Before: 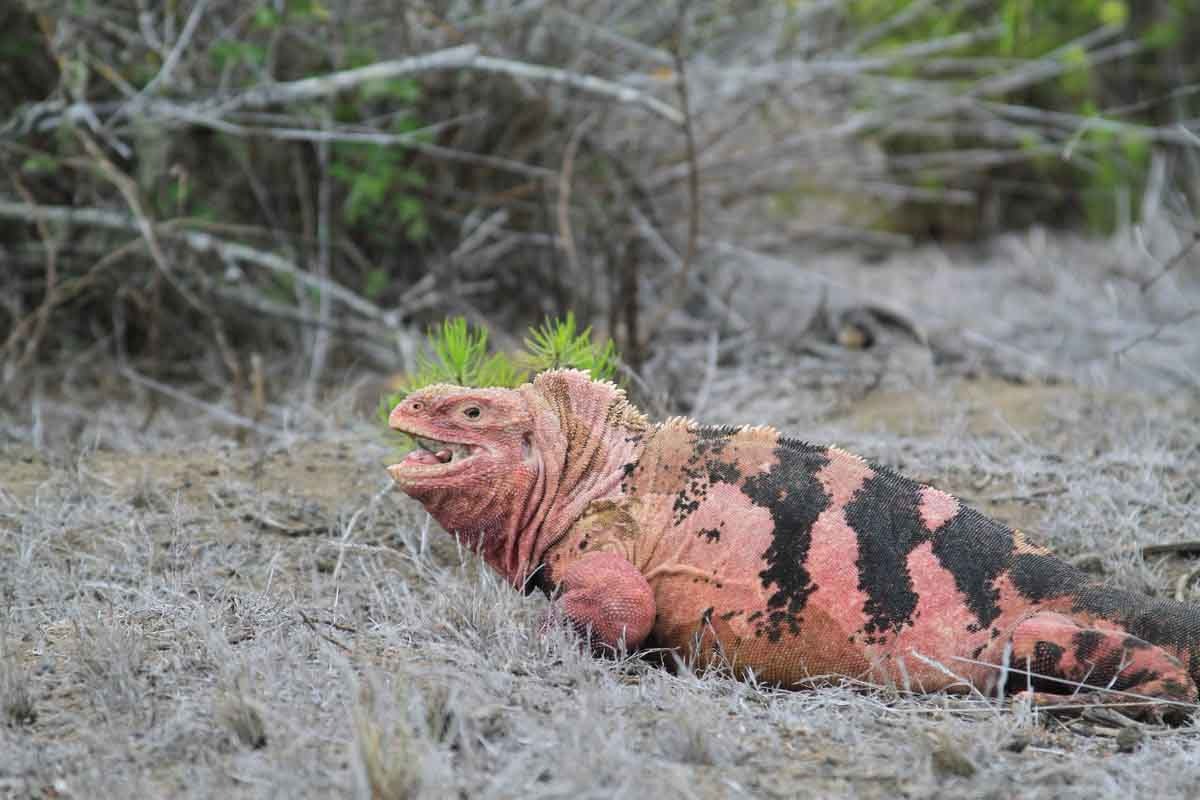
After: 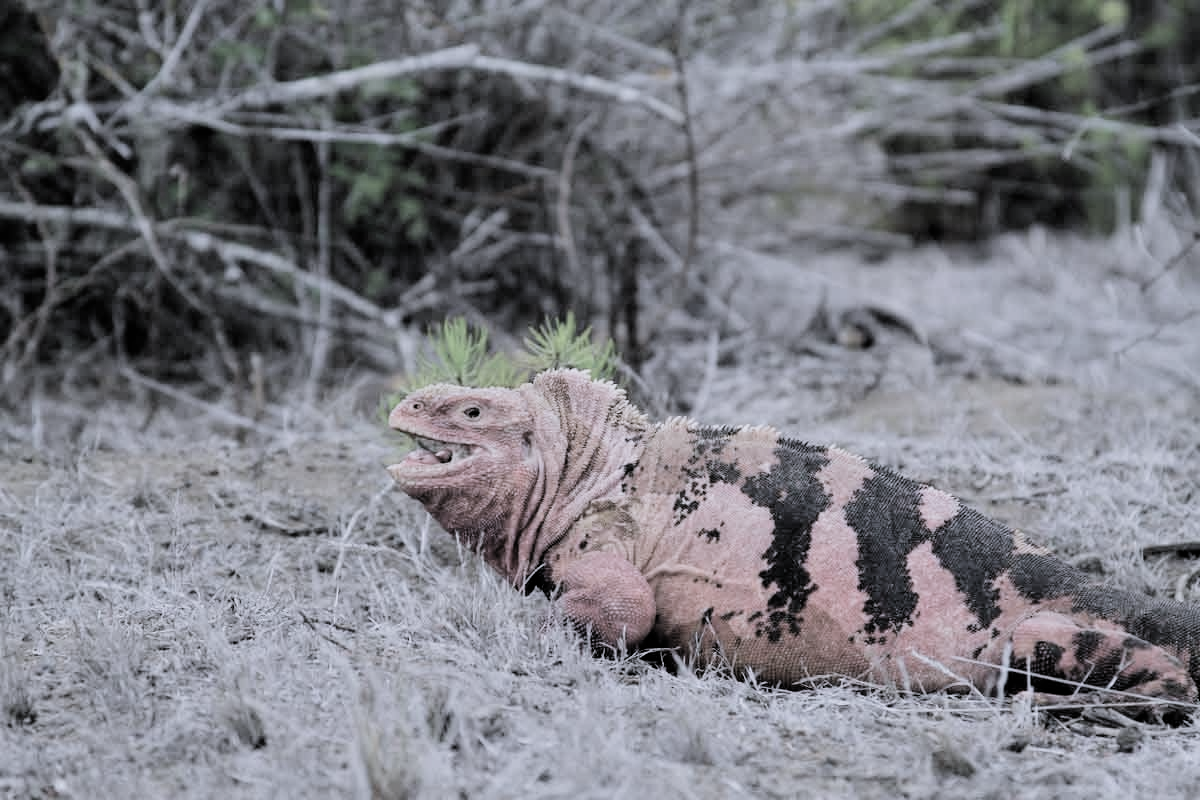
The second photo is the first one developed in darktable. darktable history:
color calibration: illuminant as shot in camera, x 0.377, y 0.393, temperature 4173.07 K
filmic rgb: black relative exposure -5.15 EV, white relative exposure 3.95 EV, hardness 2.89, contrast 1.199, highlights saturation mix -29.47%, color science v4 (2020)
